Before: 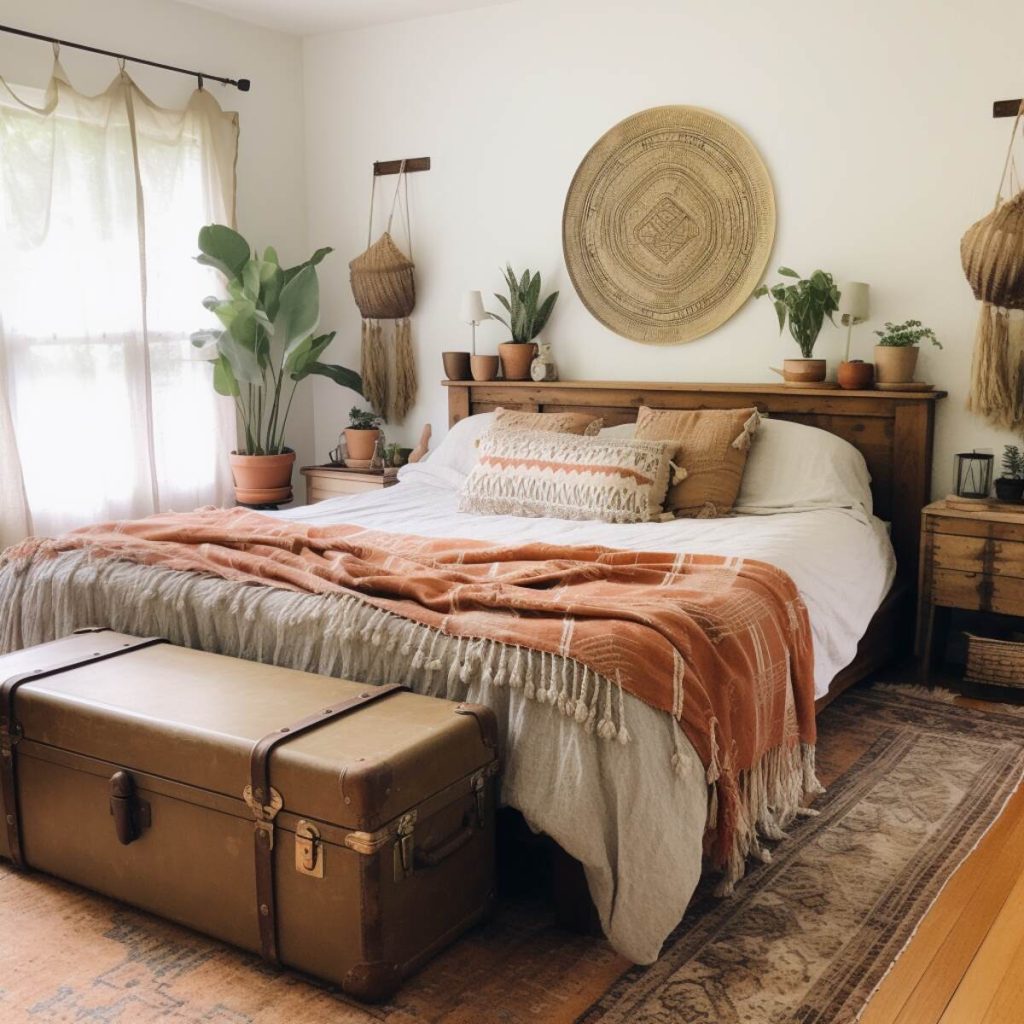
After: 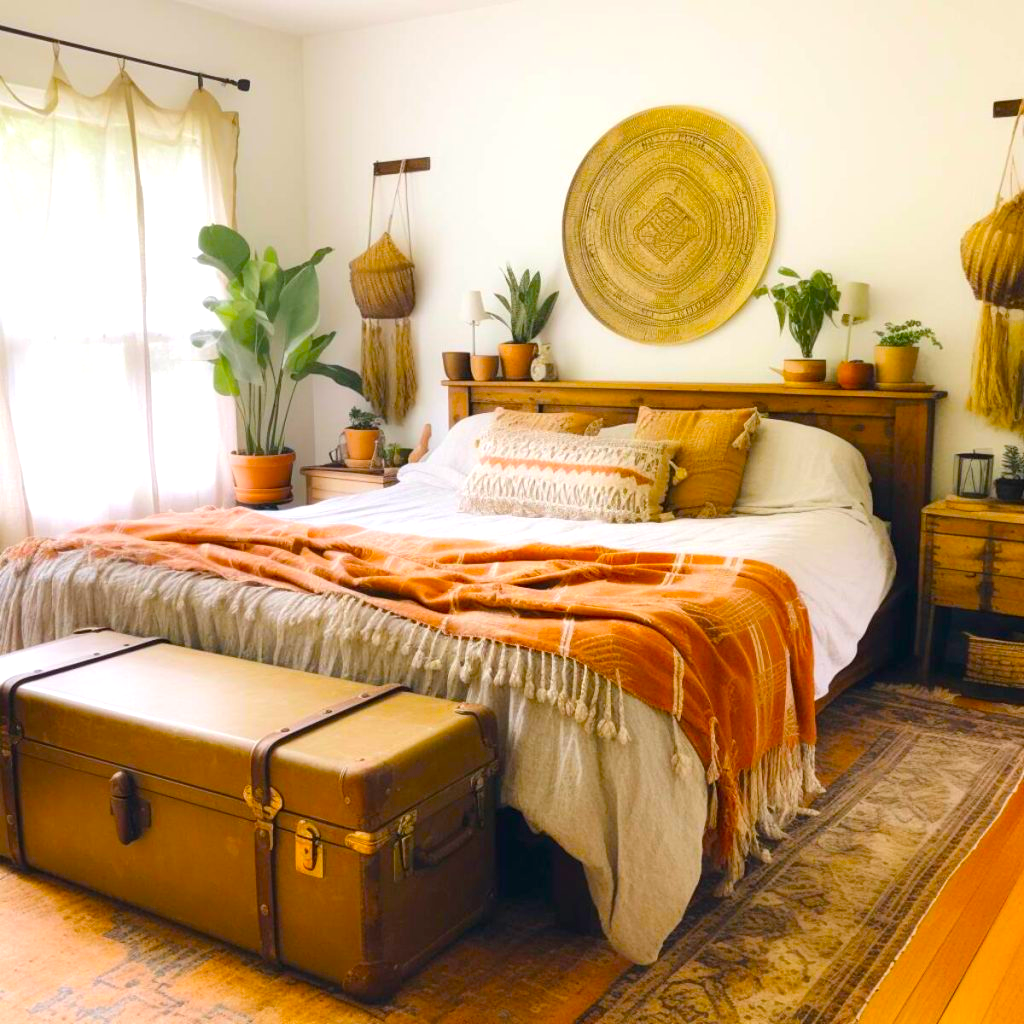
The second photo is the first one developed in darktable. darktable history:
exposure: exposure 0.6 EV, compensate highlight preservation false
contrast brightness saturation: saturation -0.05
color balance: input saturation 134.34%, contrast -10.04%, contrast fulcrum 19.67%, output saturation 133.51%
